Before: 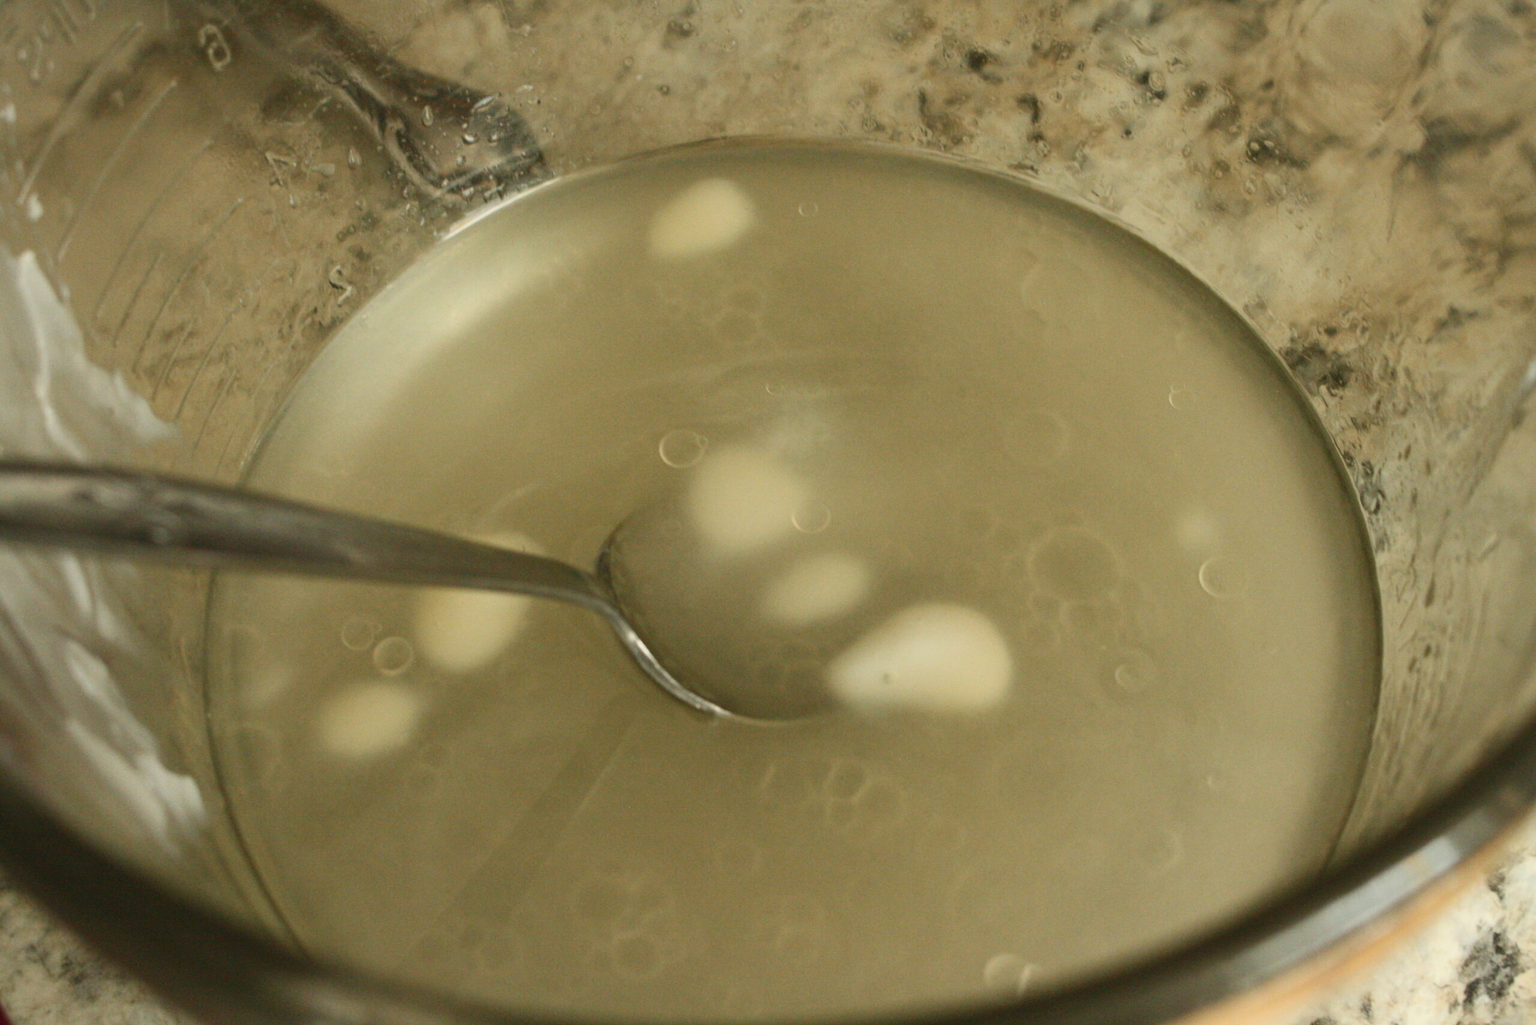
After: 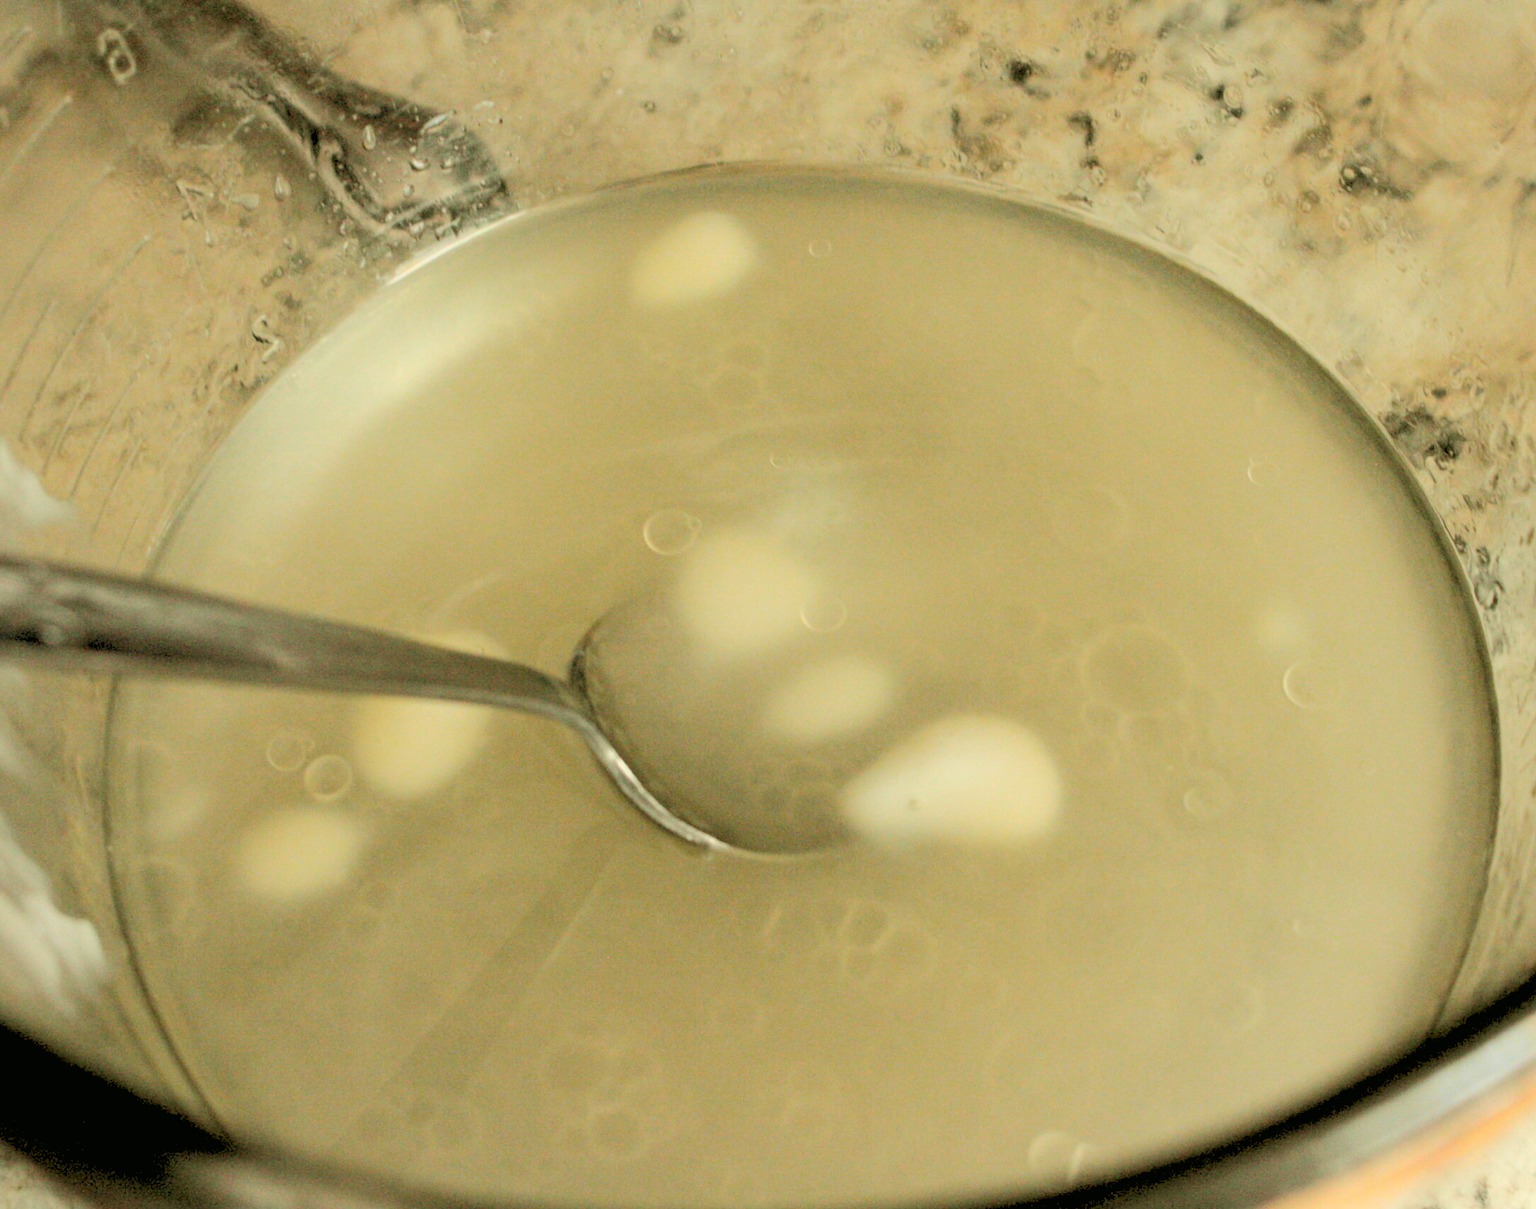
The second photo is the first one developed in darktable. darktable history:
crop: left 7.598%, right 7.873%
tone curve: curves: ch0 [(0, 0.01) (0.037, 0.032) (0.131, 0.108) (0.275, 0.256) (0.483, 0.512) (0.61, 0.665) (0.696, 0.742) (0.792, 0.819) (0.911, 0.925) (0.997, 0.995)]; ch1 [(0, 0) (0.308, 0.29) (0.425, 0.411) (0.492, 0.488) (0.505, 0.503) (0.527, 0.531) (0.568, 0.594) (0.683, 0.702) (0.746, 0.77) (1, 1)]; ch2 [(0, 0) (0.246, 0.233) (0.36, 0.352) (0.415, 0.415) (0.485, 0.487) (0.502, 0.504) (0.525, 0.523) (0.539, 0.553) (0.587, 0.594) (0.636, 0.652) (0.711, 0.729) (0.845, 0.855) (0.998, 0.977)], color space Lab, independent channels, preserve colors none
rgb levels: levels [[0.027, 0.429, 0.996], [0, 0.5, 1], [0, 0.5, 1]]
tone equalizer: on, module defaults
